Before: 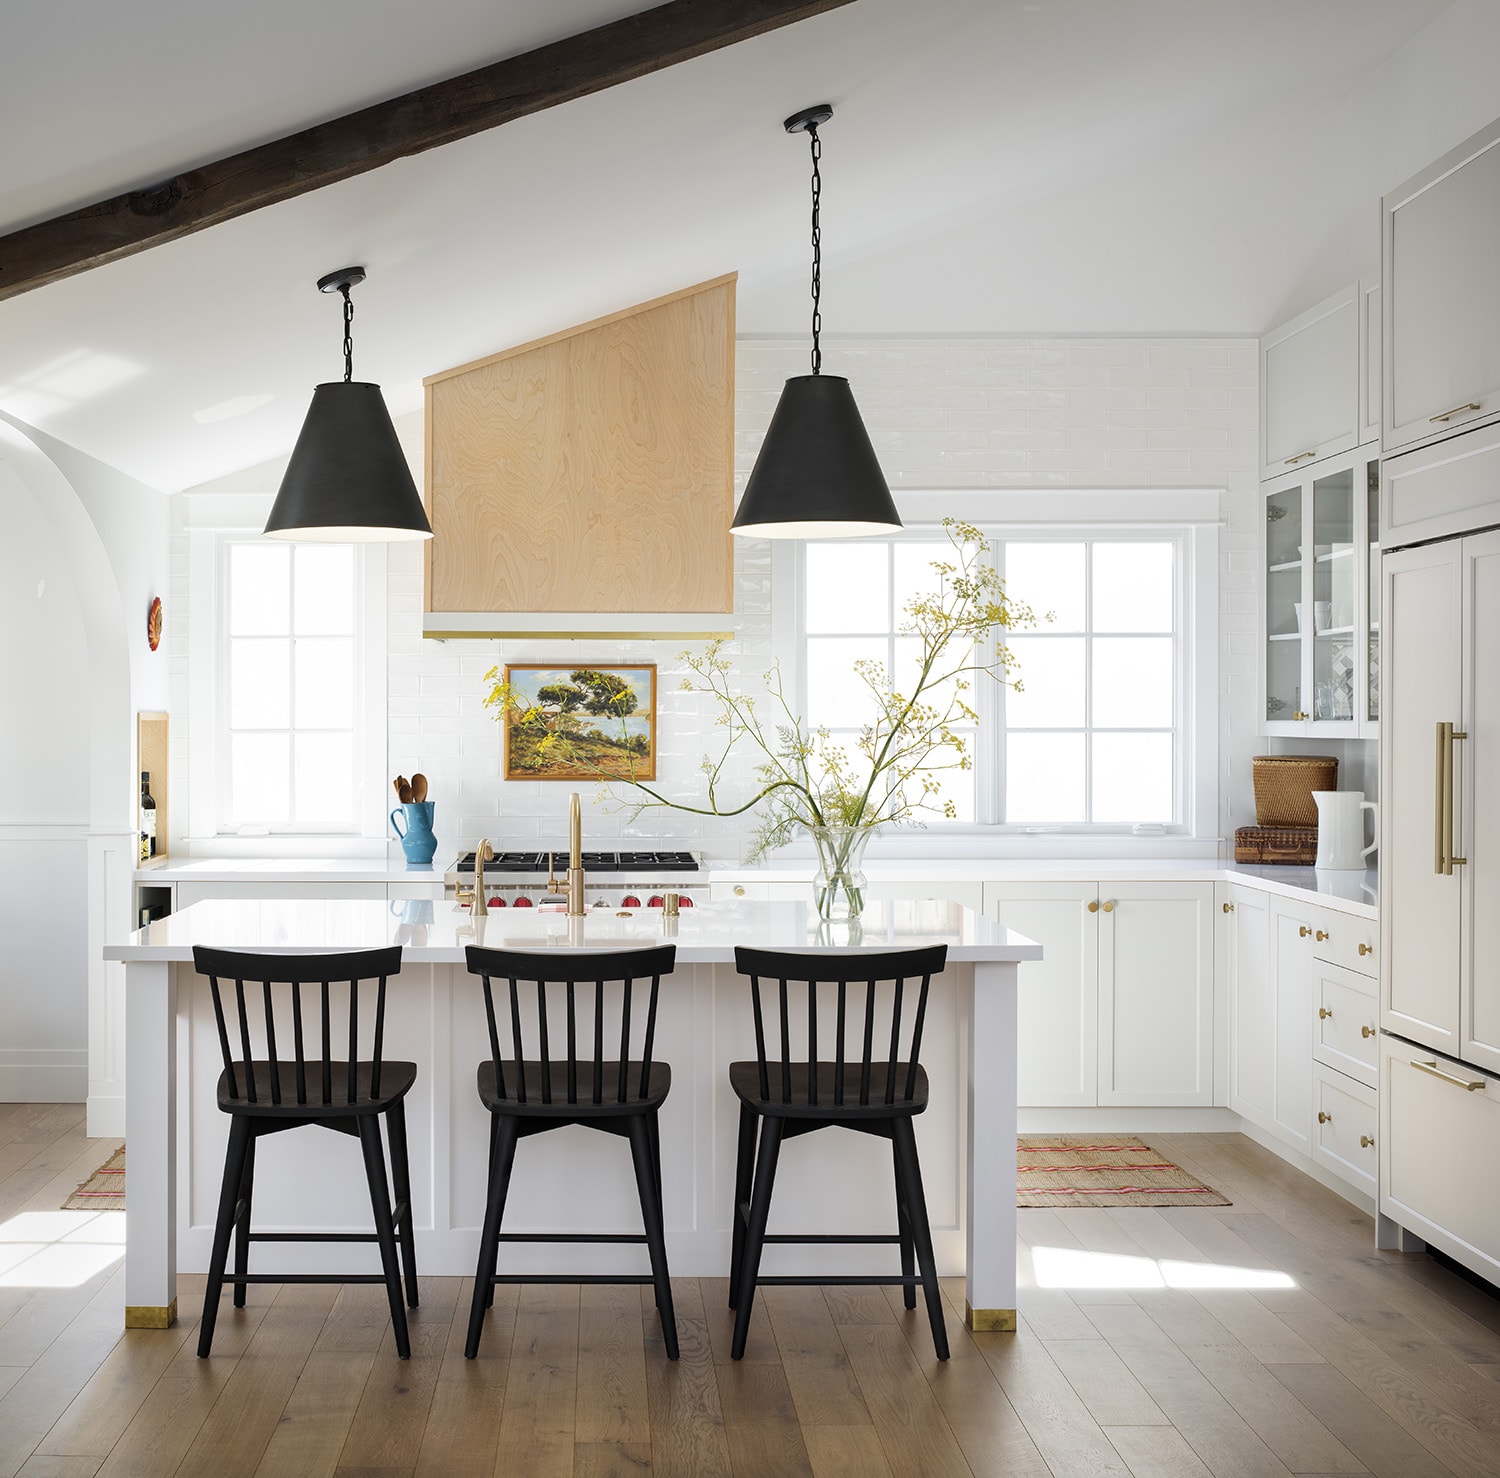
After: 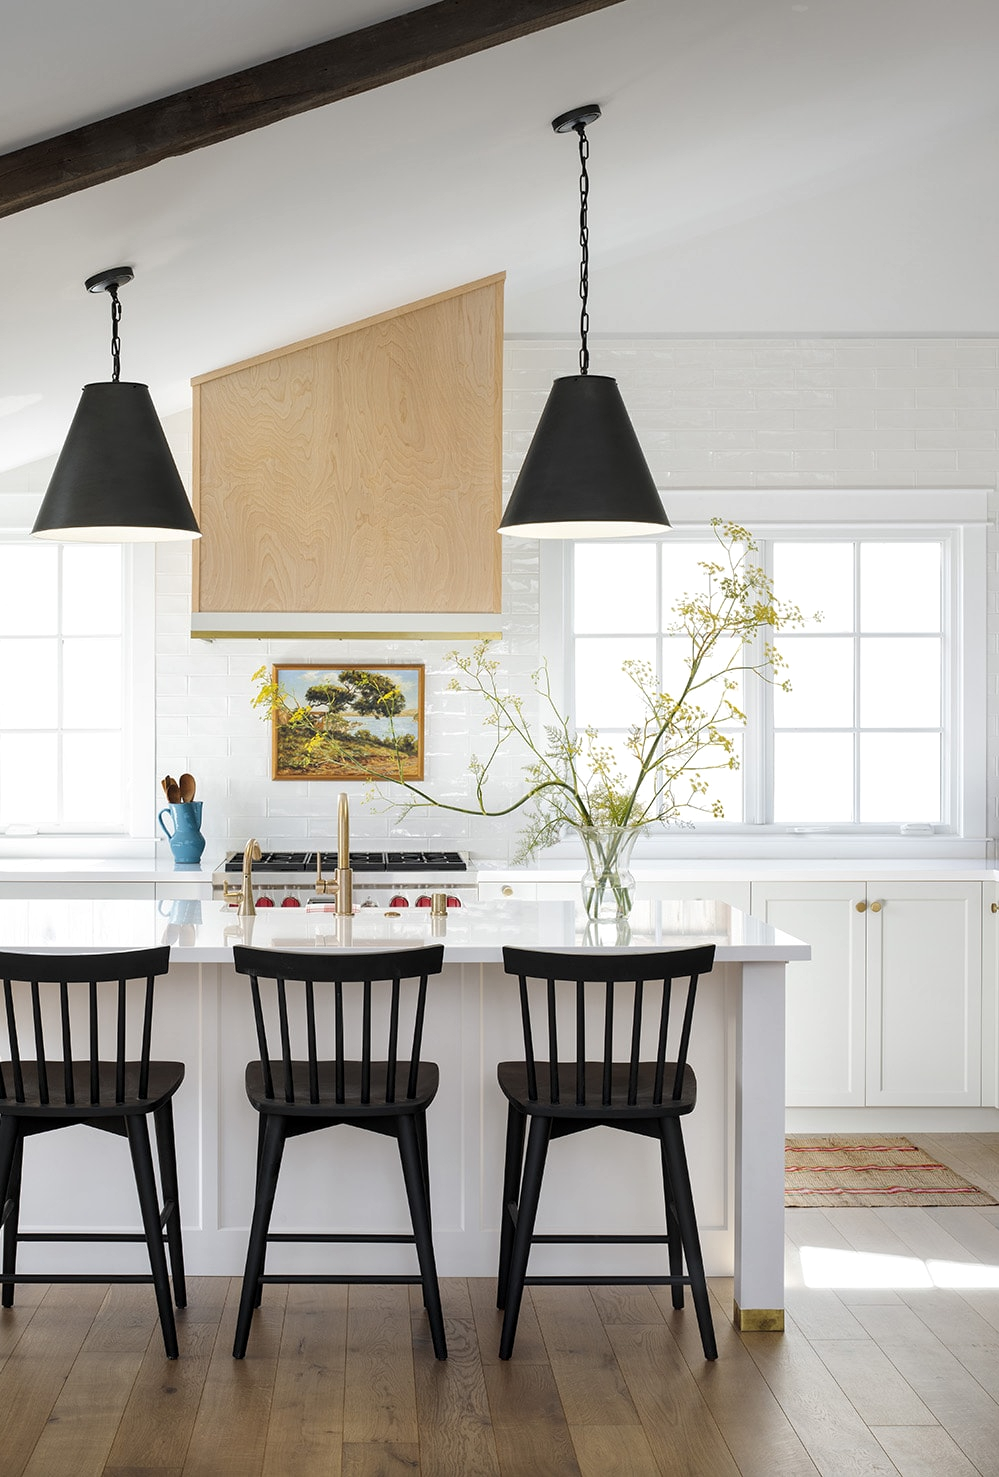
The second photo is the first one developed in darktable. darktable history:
crop and rotate: left 15.546%, right 17.787%
local contrast: highlights 100%, shadows 100%, detail 120%, midtone range 0.2
